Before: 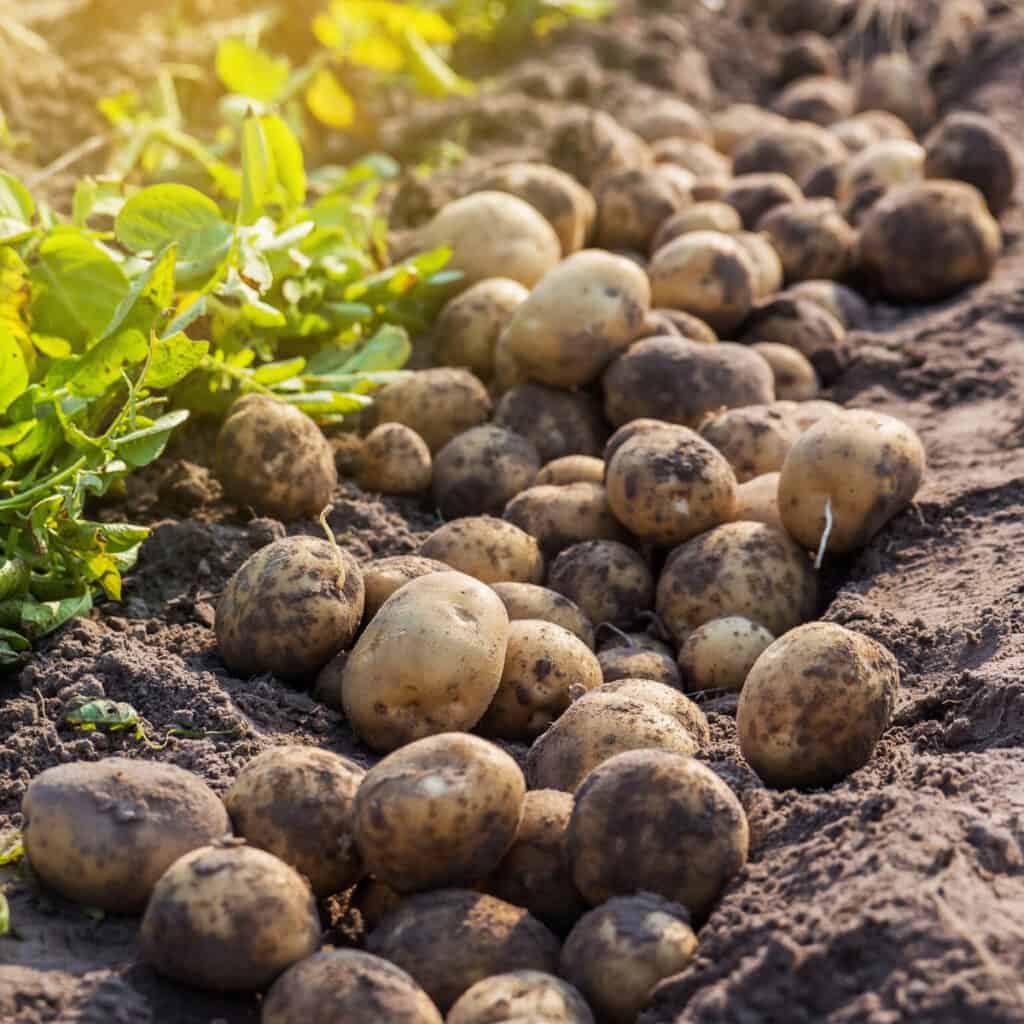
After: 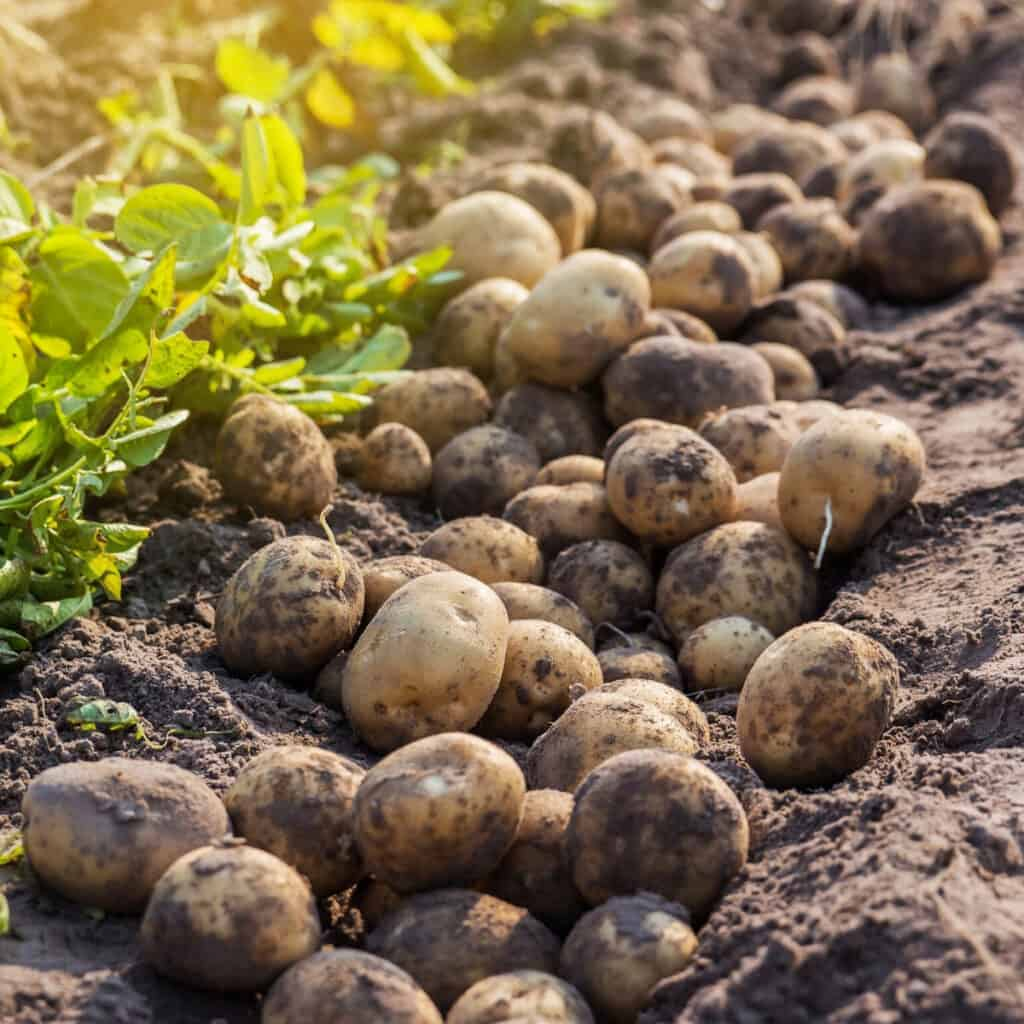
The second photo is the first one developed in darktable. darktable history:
shadows and highlights: shadows 36.57, highlights -26.65, soften with gaussian
